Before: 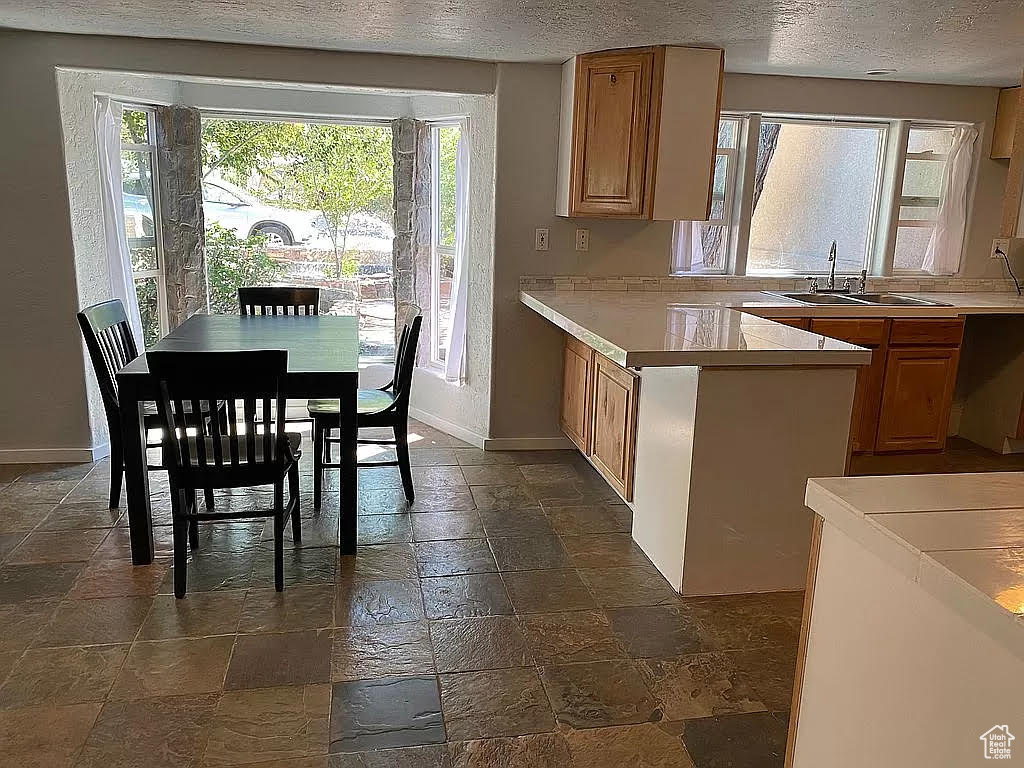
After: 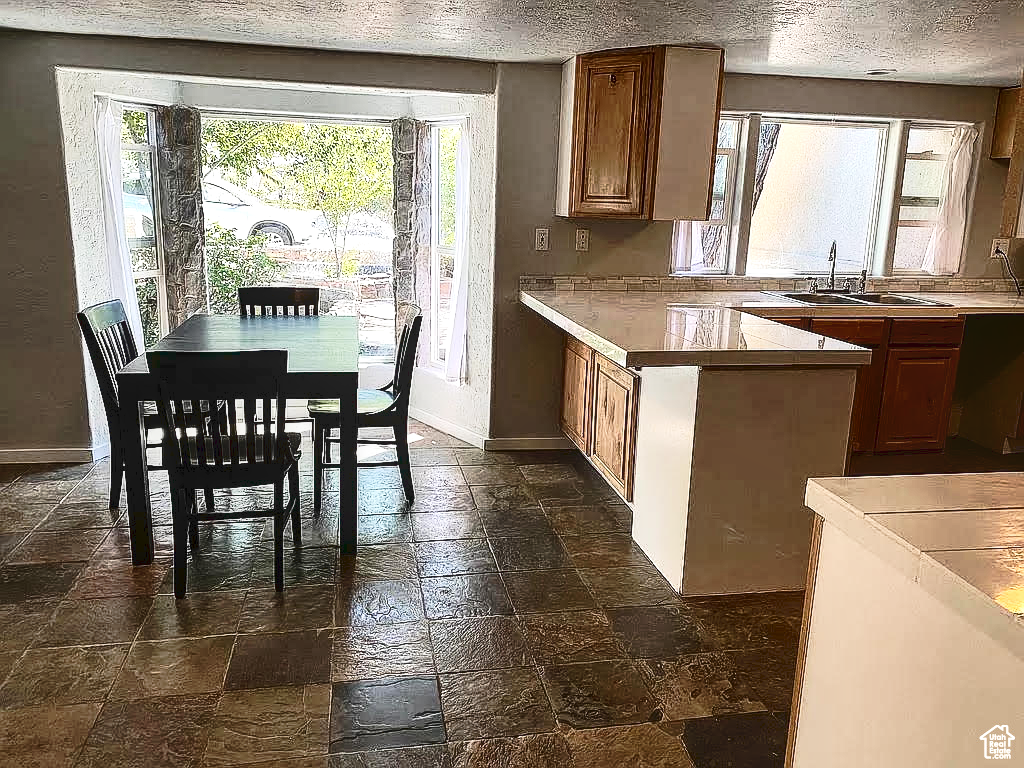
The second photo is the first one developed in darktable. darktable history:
tone curve: curves: ch0 [(0, 0) (0.003, 0.049) (0.011, 0.051) (0.025, 0.055) (0.044, 0.065) (0.069, 0.081) (0.1, 0.11) (0.136, 0.15) (0.177, 0.195) (0.224, 0.242) (0.277, 0.308) (0.335, 0.375) (0.399, 0.436) (0.468, 0.5) (0.543, 0.574) (0.623, 0.665) (0.709, 0.761) (0.801, 0.851) (0.898, 0.933) (1, 1)], preserve colors none
tone equalizer: -8 EV -0.415 EV, -7 EV -0.385 EV, -6 EV -0.366 EV, -5 EV -0.187 EV, -3 EV 0.24 EV, -2 EV 0.328 EV, -1 EV 0.381 EV, +0 EV 0.423 EV, edges refinement/feathering 500, mask exposure compensation -1.57 EV, preserve details no
local contrast: on, module defaults
contrast brightness saturation: contrast 0.285
